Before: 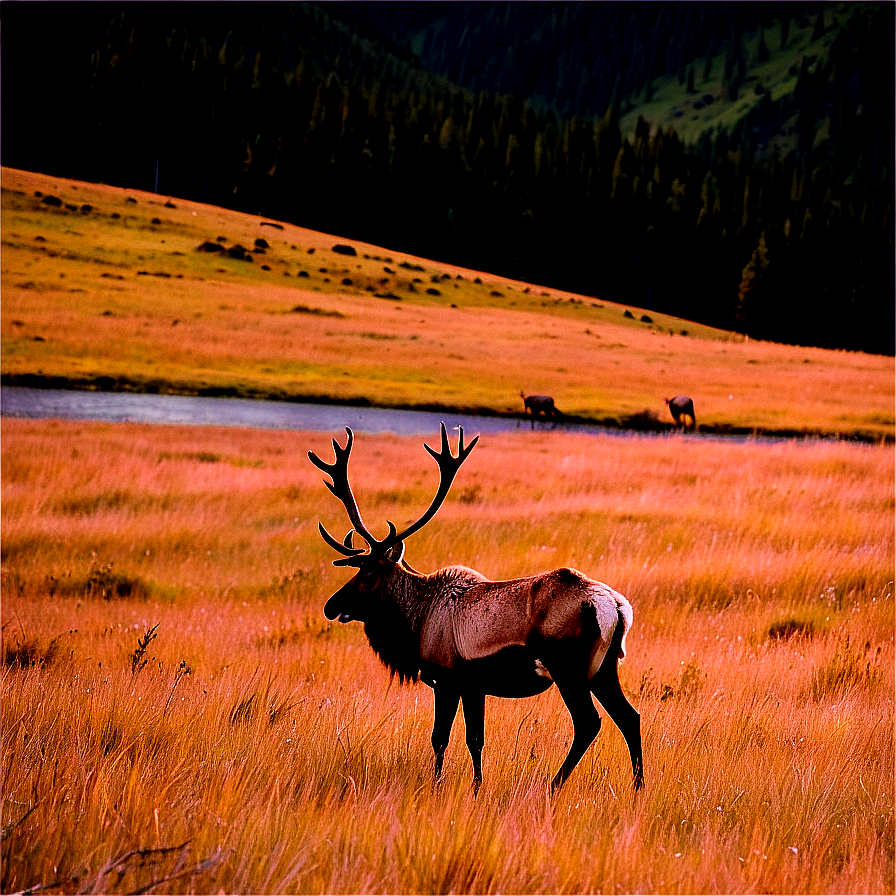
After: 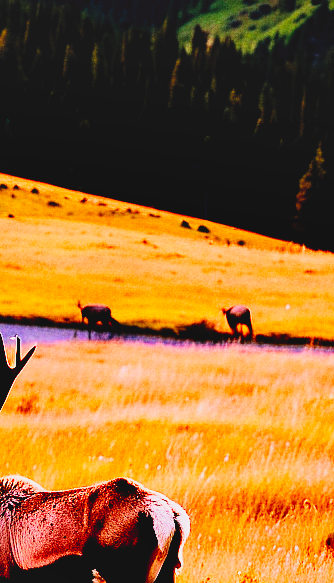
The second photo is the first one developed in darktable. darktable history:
base curve: curves: ch0 [(0, 0) (0, 0.001) (0.001, 0.001) (0.004, 0.002) (0.007, 0.004) (0.015, 0.013) (0.033, 0.045) (0.052, 0.096) (0.075, 0.17) (0.099, 0.241) (0.163, 0.42) (0.219, 0.55) (0.259, 0.616) (0.327, 0.722) (0.365, 0.765) (0.522, 0.873) (0.547, 0.881) (0.689, 0.919) (0.826, 0.952) (1, 1)], preserve colors none
shadows and highlights: soften with gaussian
contrast brightness saturation: contrast -0.09, brightness 0.041, saturation 0.076
crop and rotate: left 49.534%, top 10.142%, right 13.106%, bottom 24.711%
